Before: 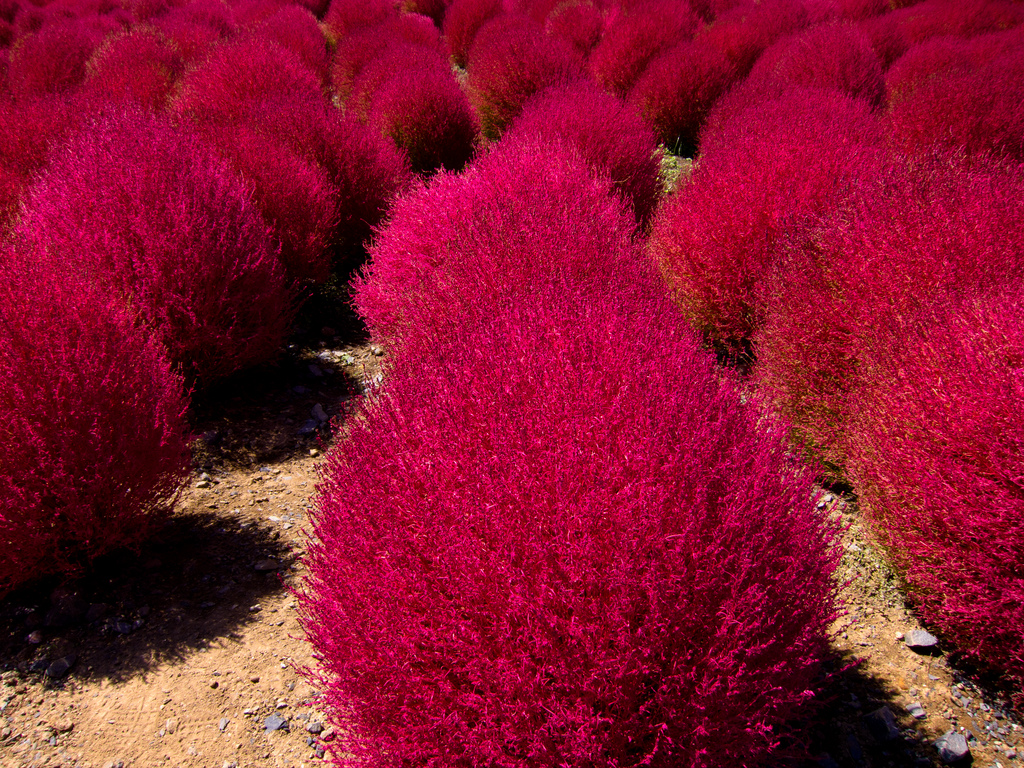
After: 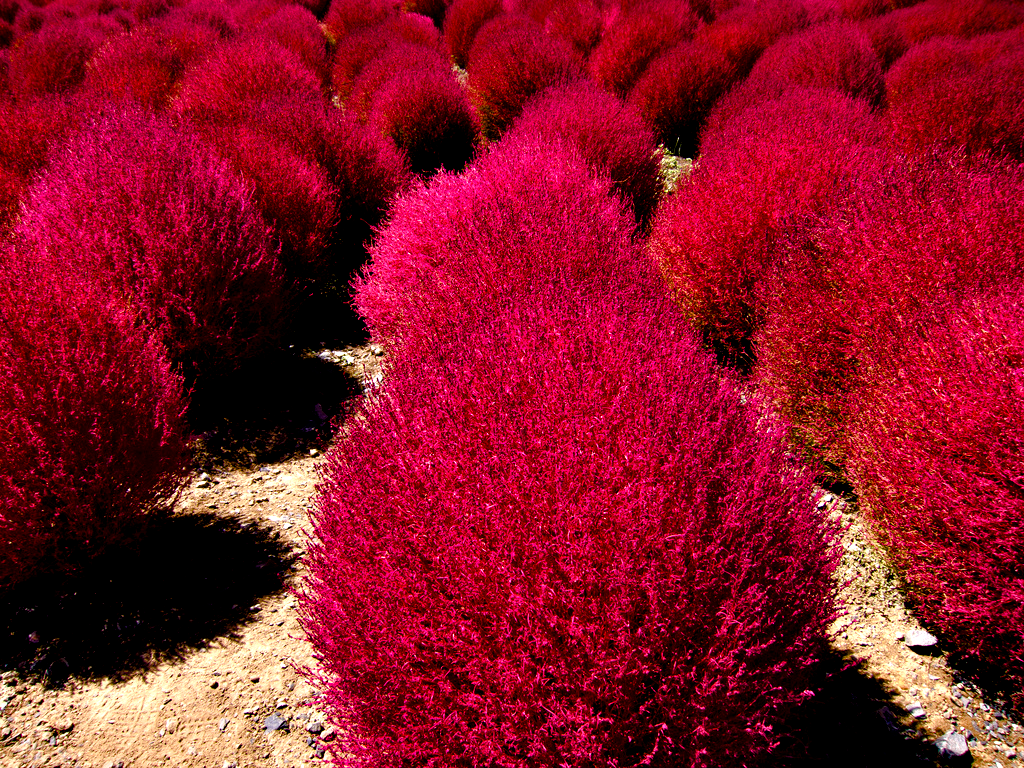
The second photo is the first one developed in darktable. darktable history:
contrast equalizer: octaves 7, y [[0.609, 0.611, 0.615, 0.613, 0.607, 0.603], [0.504, 0.498, 0.496, 0.499, 0.506, 0.516], [0 ×6], [0 ×6], [0 ×6]]
color balance rgb: shadows lift › chroma 0.892%, shadows lift › hue 111.23°, linear chroma grading › shadows 31.735%, linear chroma grading › global chroma -1.898%, linear chroma grading › mid-tones 3.587%, perceptual saturation grading › global saturation 20%, perceptual saturation grading › highlights -25.208%, perceptual saturation grading › shadows 24.026%, global vibrance 3.603%
